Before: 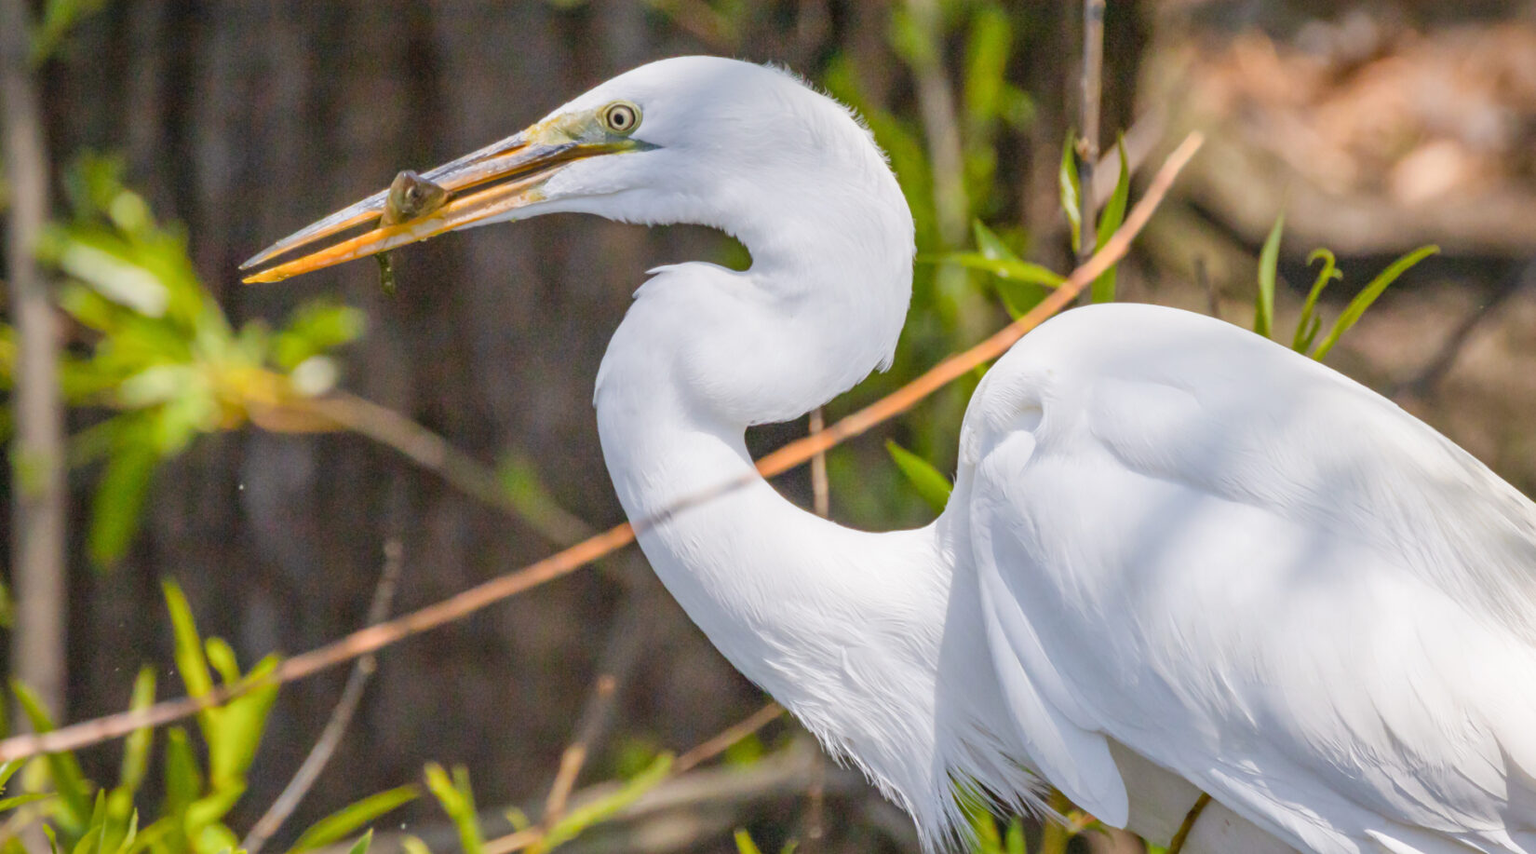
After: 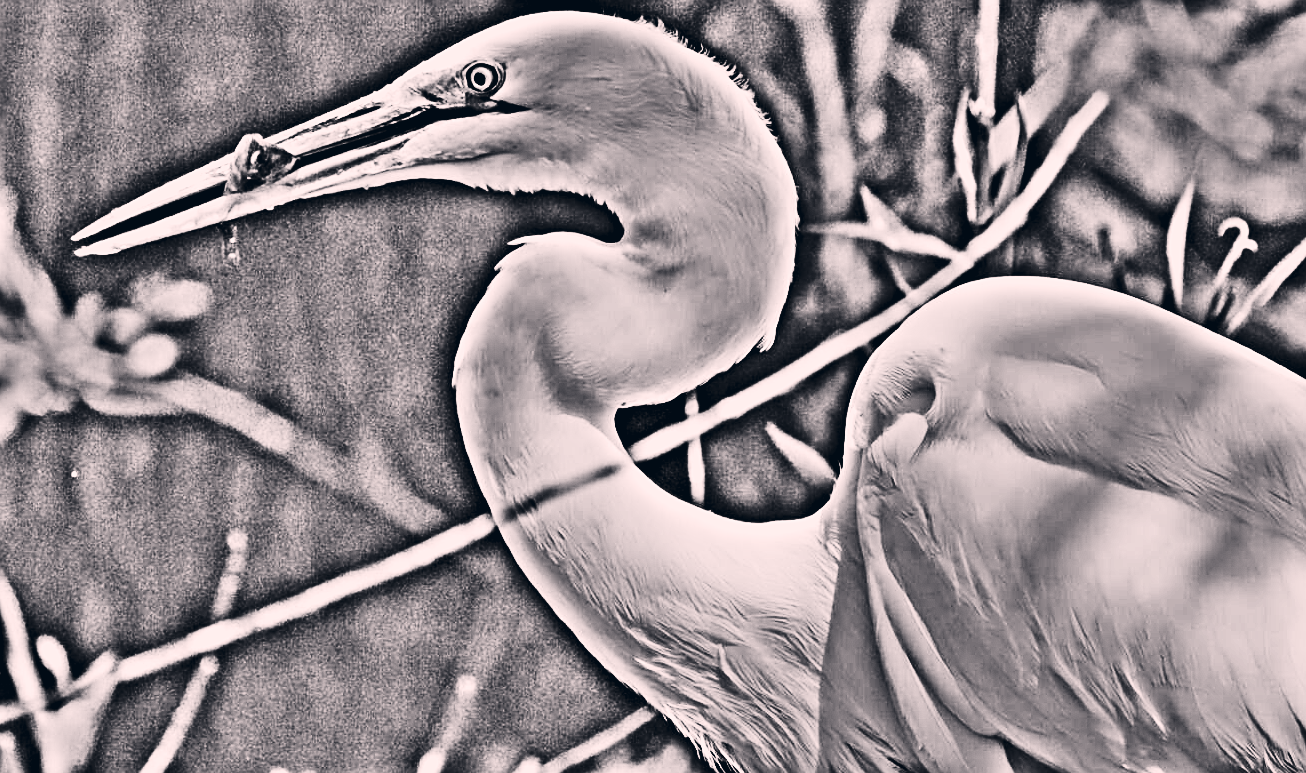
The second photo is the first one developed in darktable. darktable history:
tone curve: curves: ch0 [(0, 0.025) (0.15, 0.143) (0.452, 0.486) (0.751, 0.788) (1, 0.961)]; ch1 [(0, 0) (0.43, 0.408) (0.476, 0.469) (0.497, 0.507) (0.546, 0.571) (0.566, 0.607) (0.62, 0.657) (1, 1)]; ch2 [(0, 0) (0.386, 0.397) (0.505, 0.498) (0.547, 0.546) (0.579, 0.58) (1, 1)], color space Lab, independent channels, preserve colors none
contrast brightness saturation: contrast 0.4, brightness 0.05, saturation 0.25
crop: left 11.225%, top 5.381%, right 9.565%, bottom 10.314%
tone equalizer: -8 EV -0.75 EV, -7 EV -0.7 EV, -6 EV -0.6 EV, -5 EV -0.4 EV, -3 EV 0.4 EV, -2 EV 0.6 EV, -1 EV 0.7 EV, +0 EV 0.75 EV, edges refinement/feathering 500, mask exposure compensation -1.57 EV, preserve details no
highpass: on, module defaults
sharpen: on, module defaults
color correction: highlights a* 5.38, highlights b* 5.3, shadows a* -4.26, shadows b* -5.11
